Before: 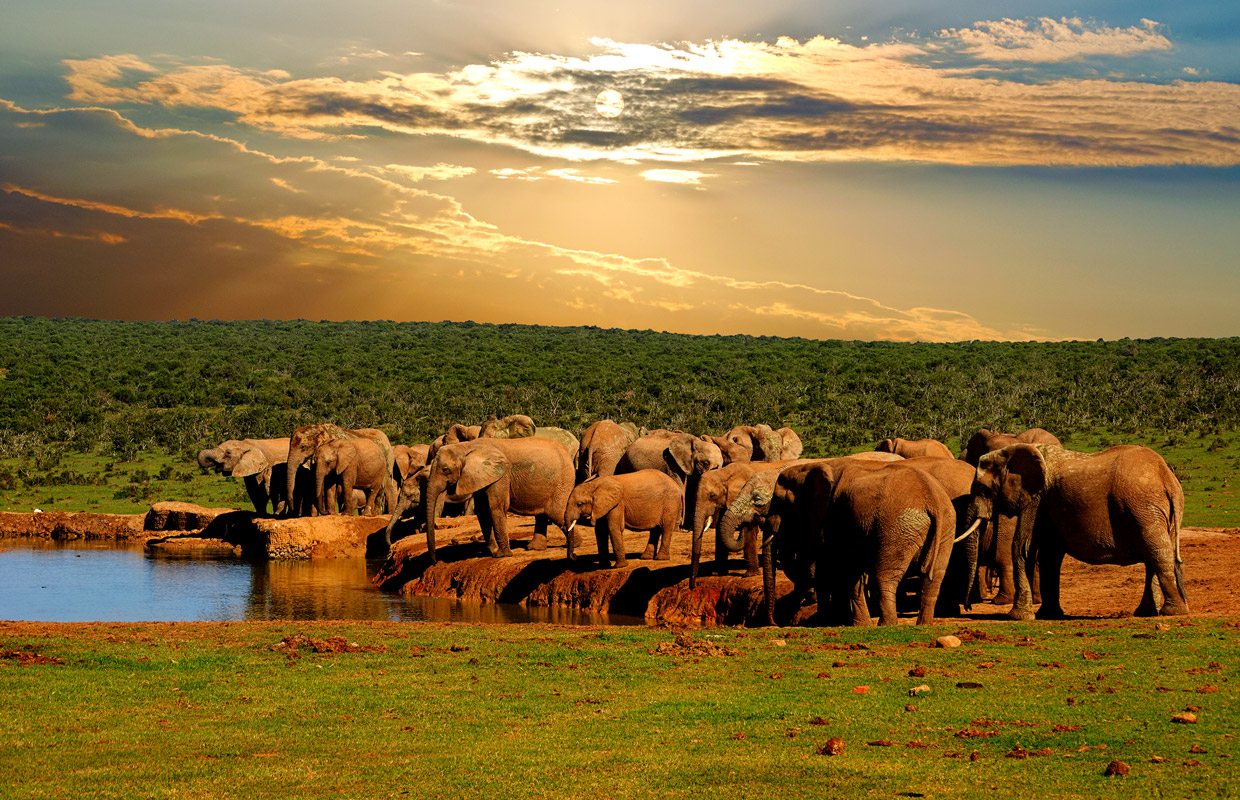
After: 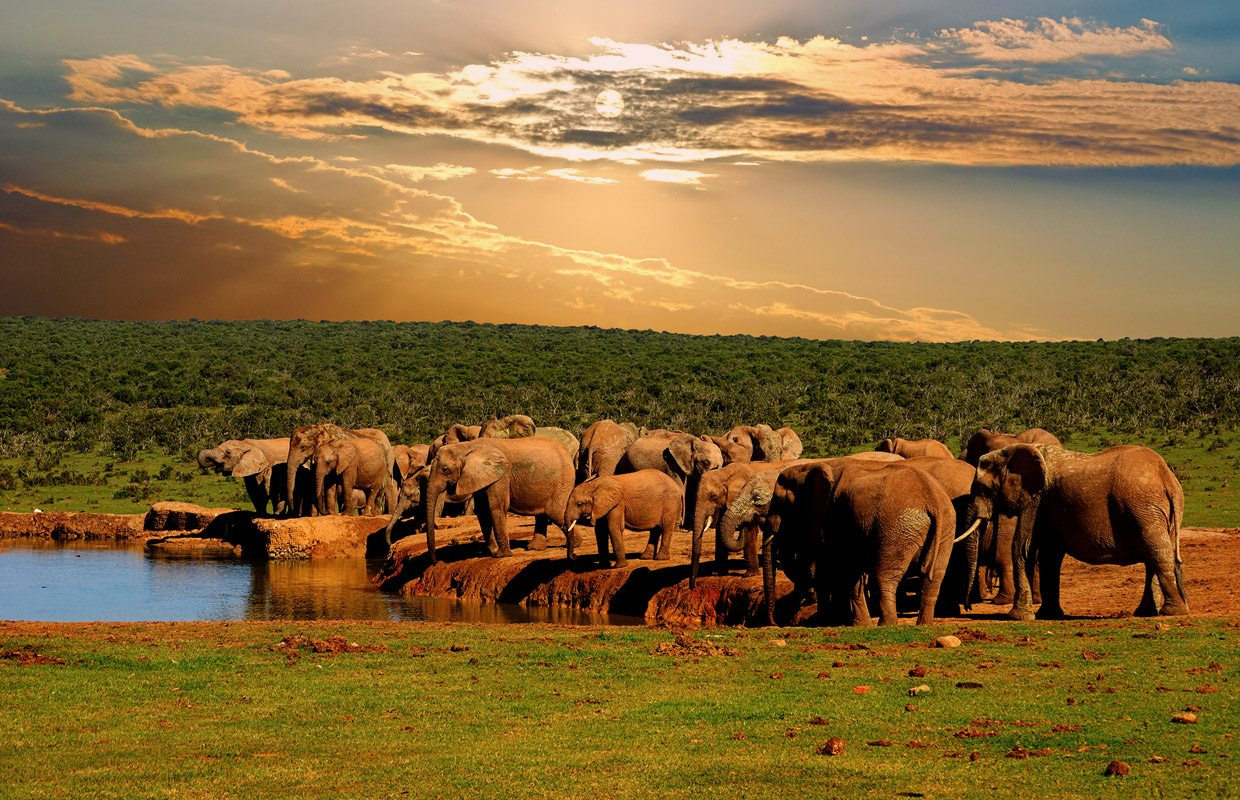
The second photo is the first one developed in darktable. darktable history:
white balance: red 1.009, blue 0.985
contrast brightness saturation: saturation -0.04
graduated density: density 0.38 EV, hardness 21%, rotation -6.11°, saturation 32%
